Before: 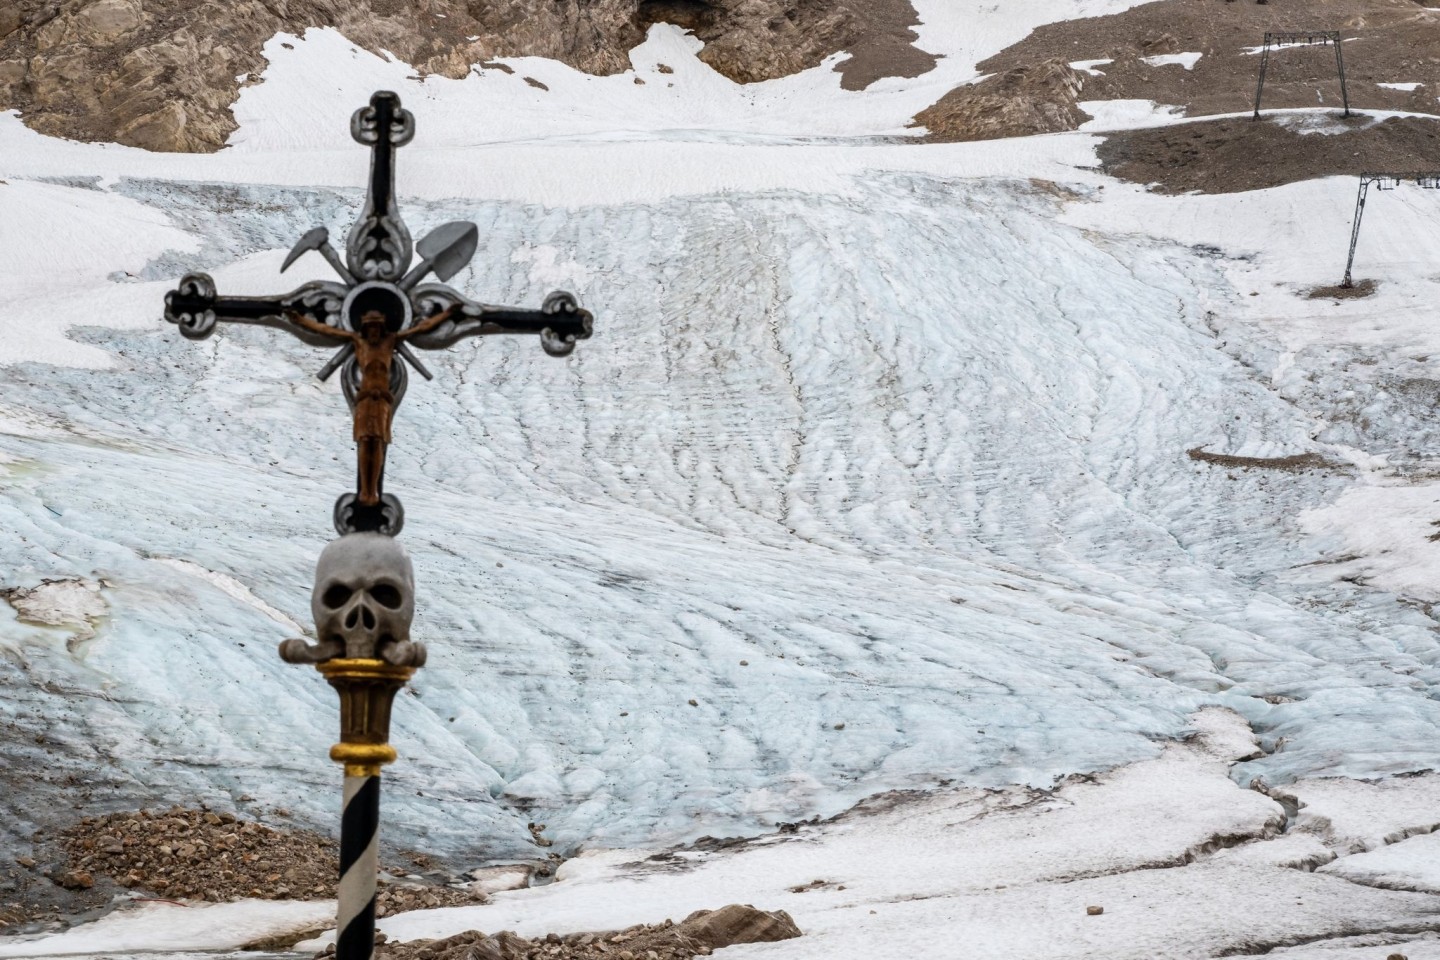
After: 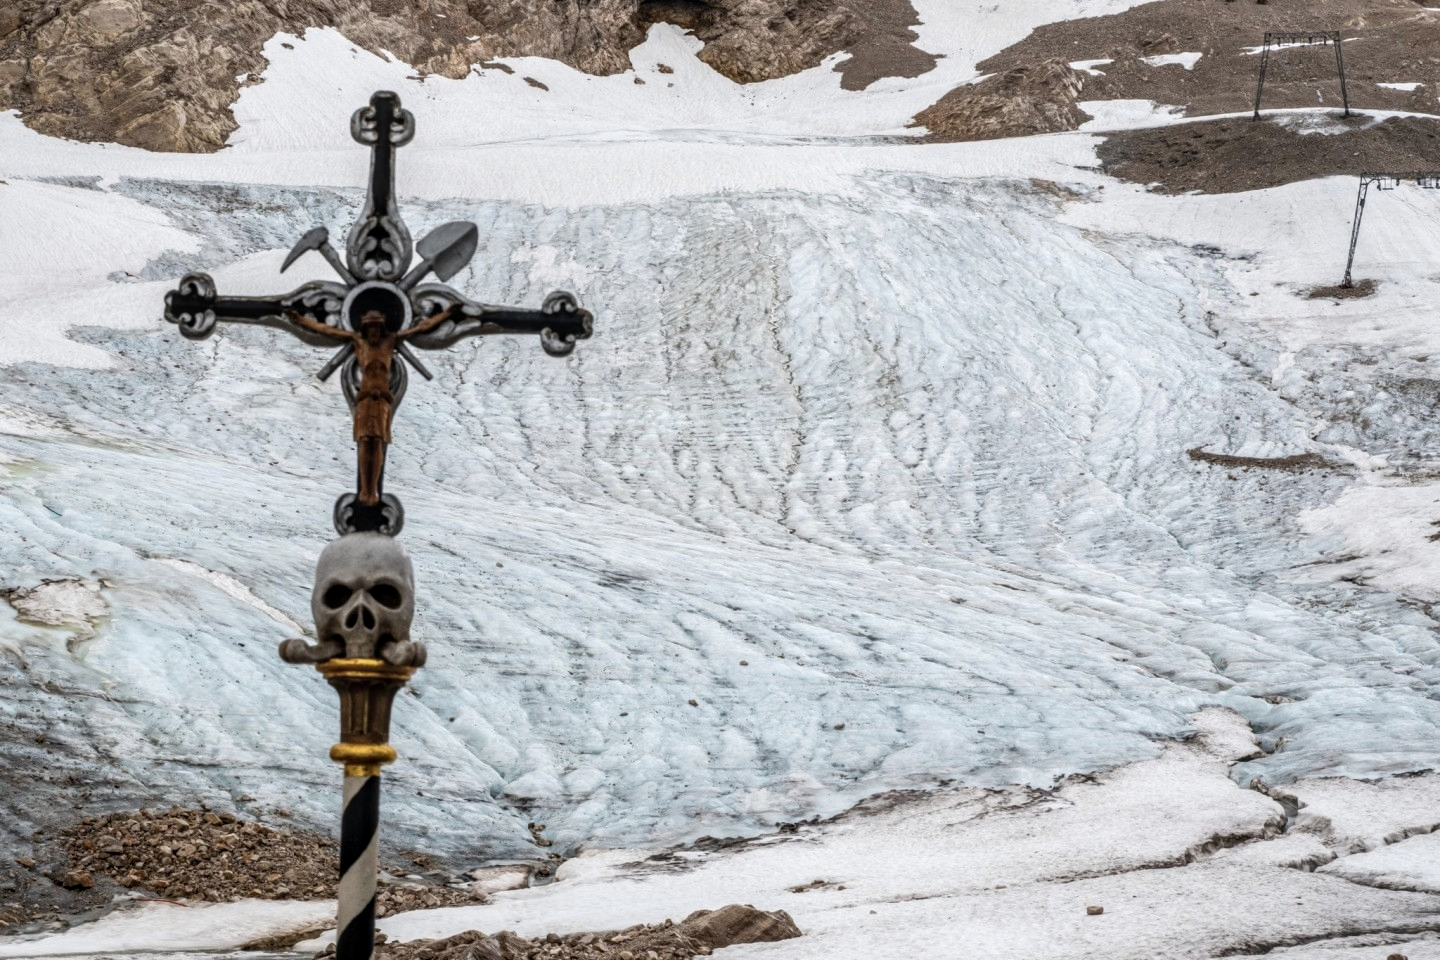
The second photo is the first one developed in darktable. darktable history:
contrast brightness saturation: saturation -0.1
local contrast: on, module defaults
